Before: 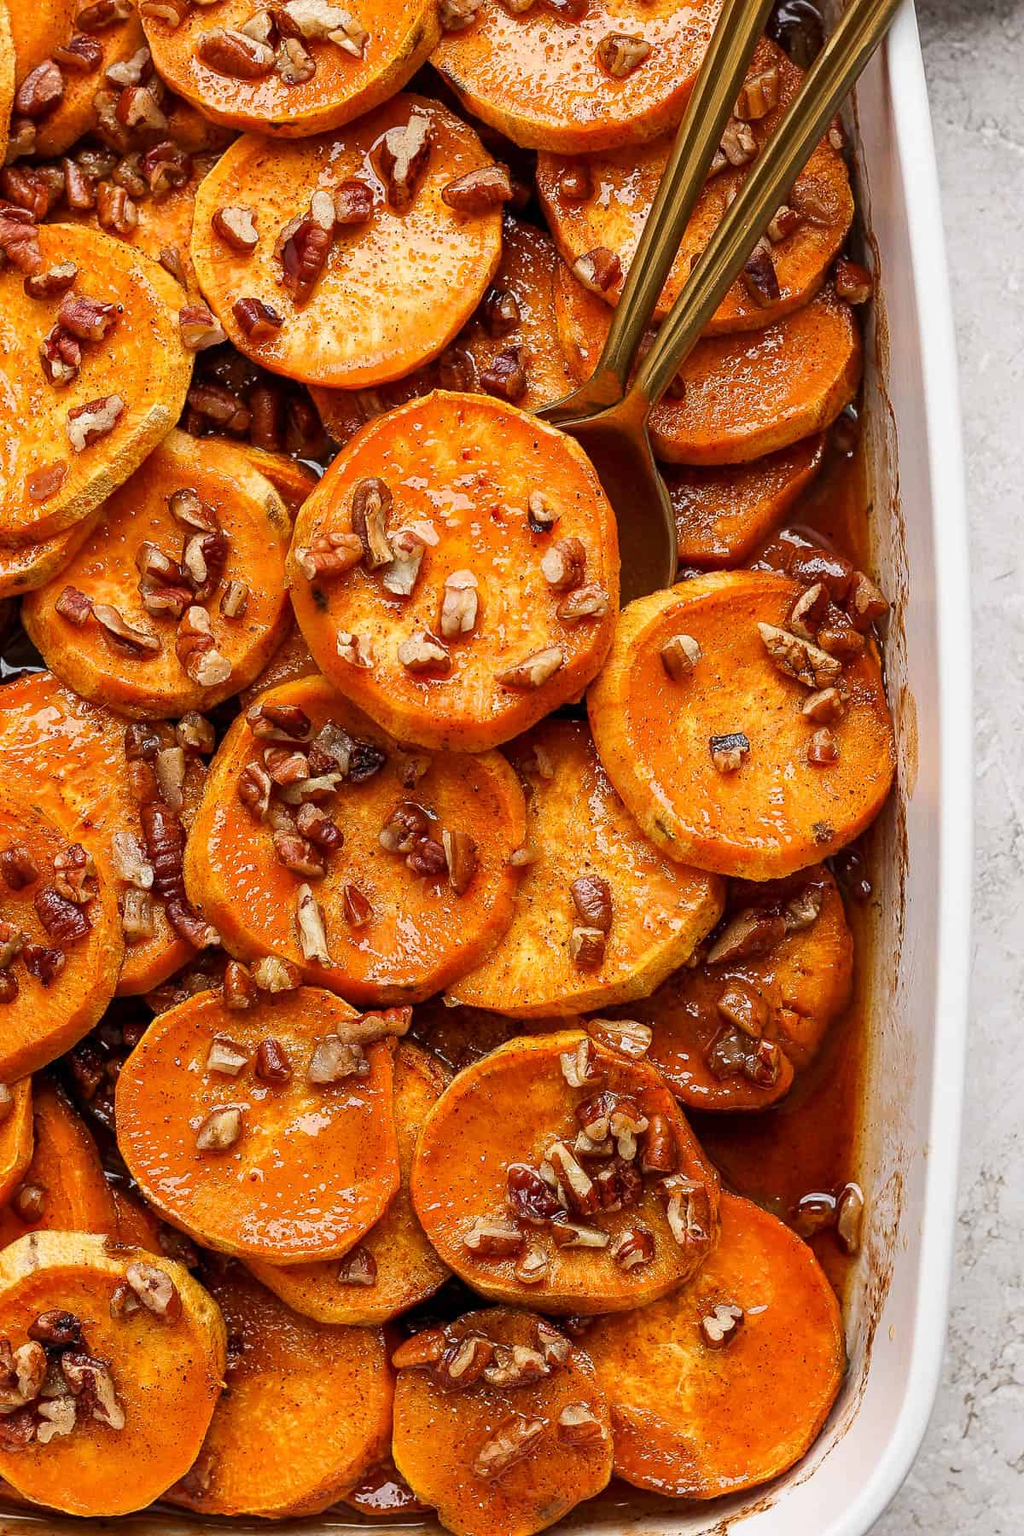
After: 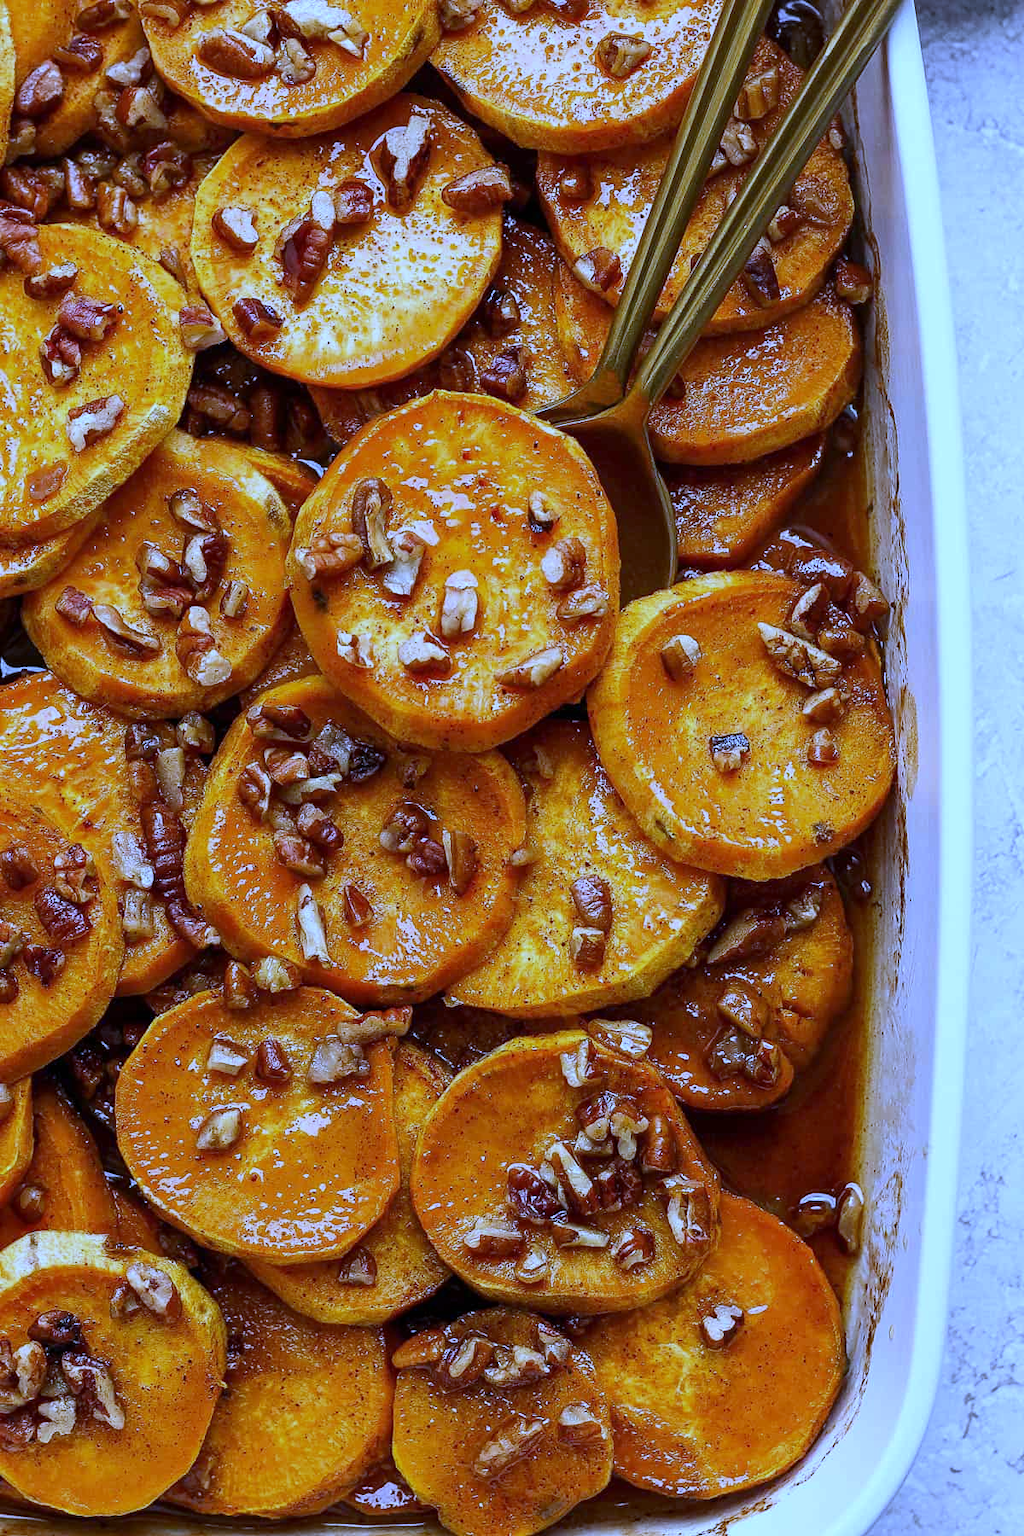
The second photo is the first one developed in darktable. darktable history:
base curve: exposure shift 0, preserve colors none
white balance: red 0.766, blue 1.537
